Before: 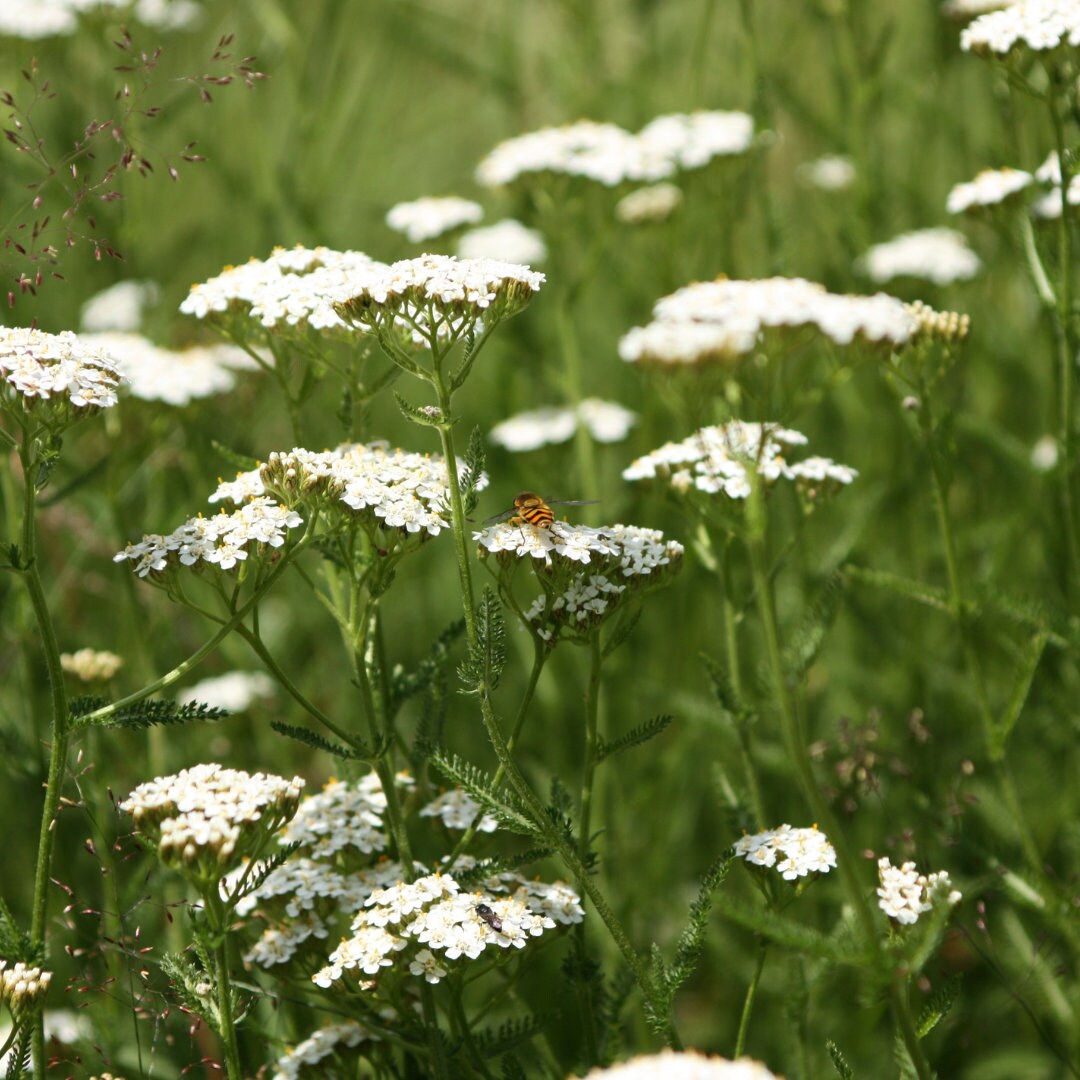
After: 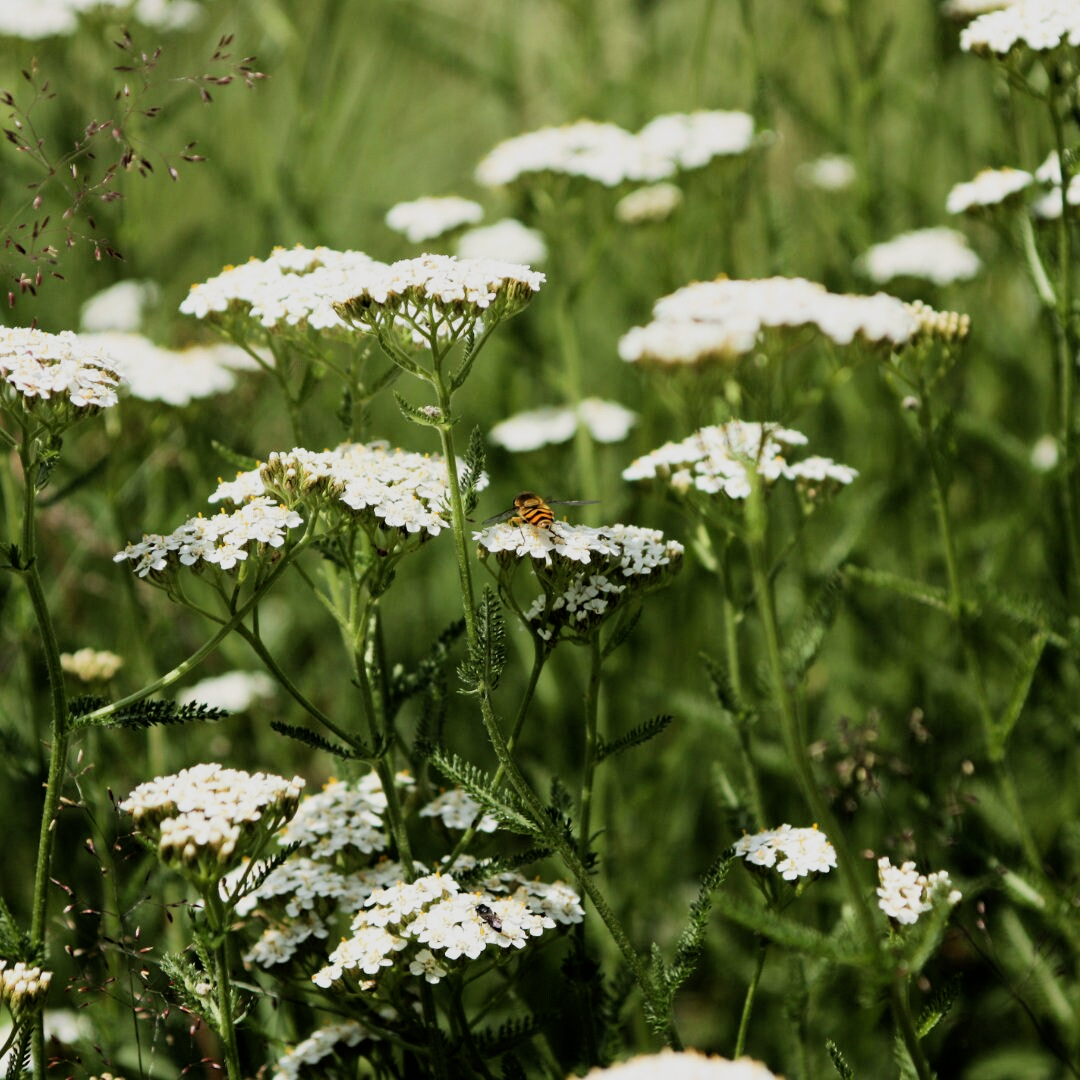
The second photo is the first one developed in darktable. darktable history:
tone equalizer: on, module defaults
filmic rgb: black relative exposure -5 EV, hardness 2.88, contrast 1.3, highlights saturation mix -30%
